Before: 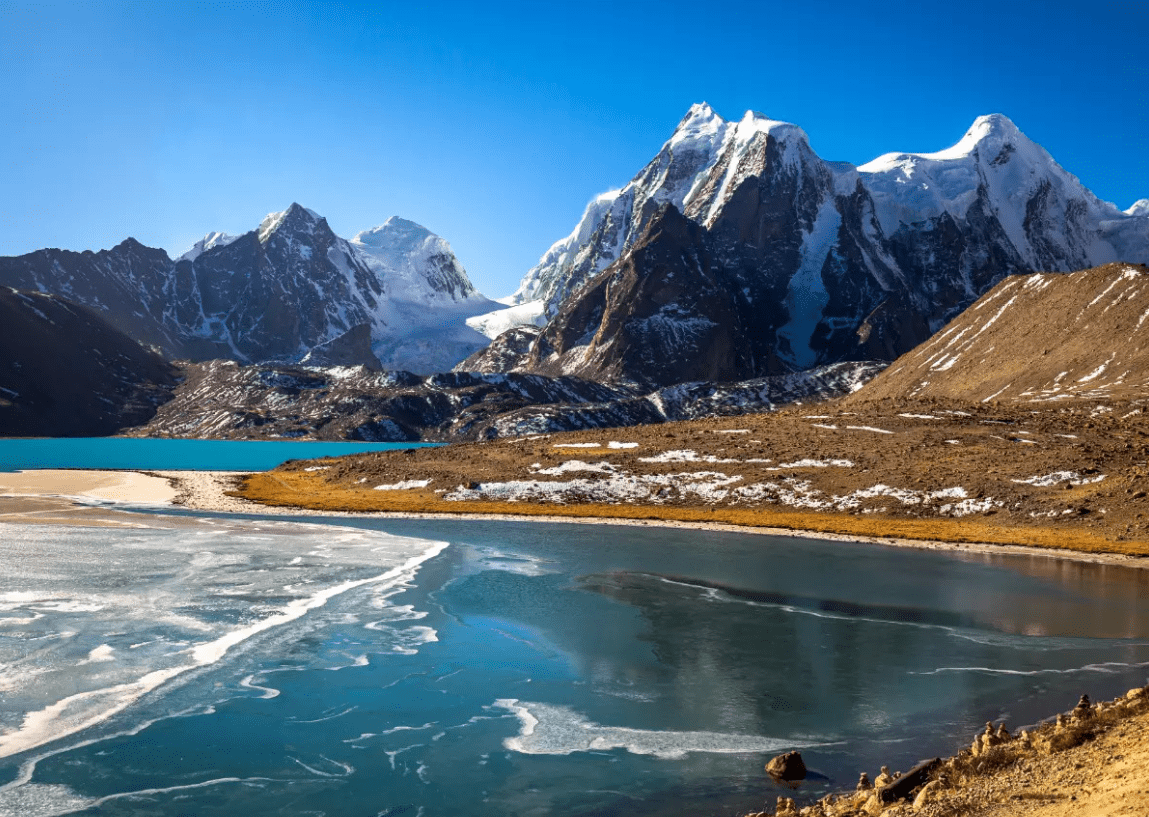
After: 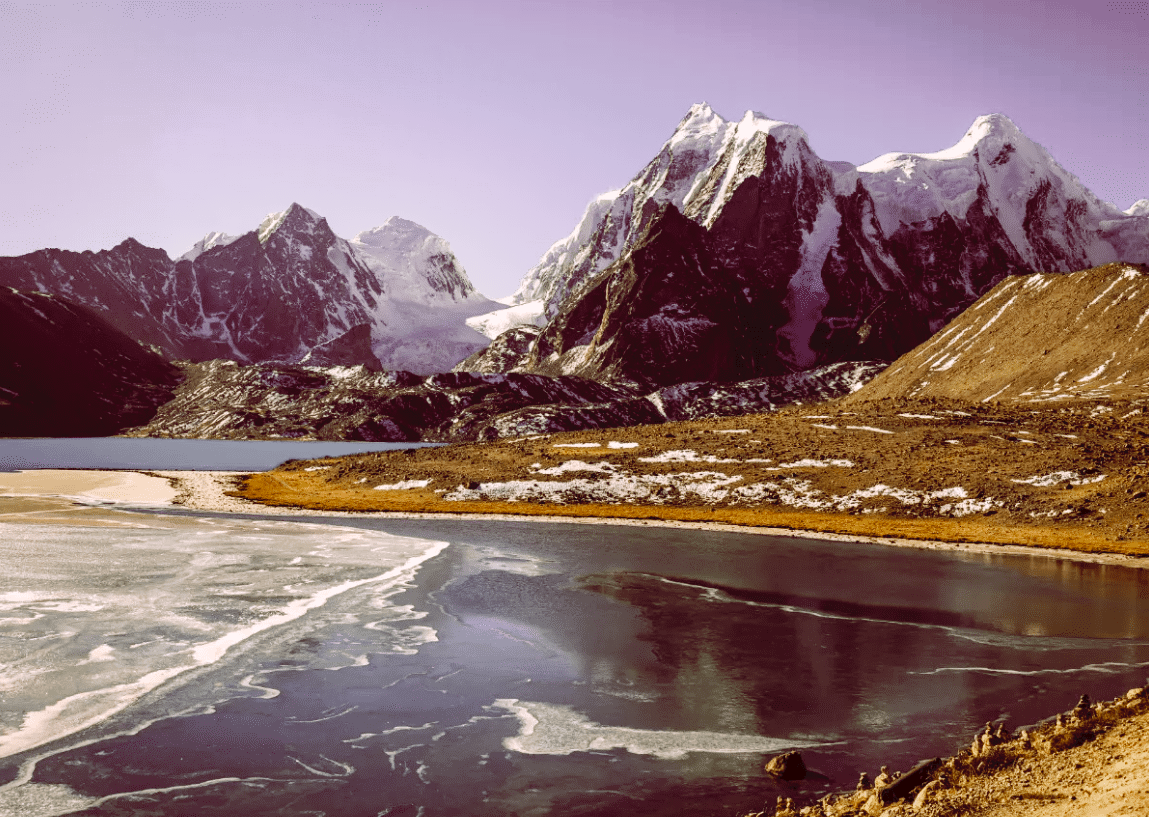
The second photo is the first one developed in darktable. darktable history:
tone curve: curves: ch0 [(0, 0) (0.003, 0.048) (0.011, 0.048) (0.025, 0.048) (0.044, 0.049) (0.069, 0.048) (0.1, 0.052) (0.136, 0.071) (0.177, 0.109) (0.224, 0.157) (0.277, 0.233) (0.335, 0.32) (0.399, 0.404) (0.468, 0.496) (0.543, 0.582) (0.623, 0.653) (0.709, 0.738) (0.801, 0.811) (0.898, 0.895) (1, 1)], preserve colors none
color look up table: target L [92.55, 86.48, 85.33, 88.9, 86.01, 85.25, 74.01, 74.78, 66.19, 62.1, 53.57, 51.16, 46.23, 38.78, 33.51, 16.73, 5.211, 201.53, 87.6, 86.49, 83.31, 74.05, 69.4, 58.93, 53.76, 47.79, 41.12, 33.62, 25.45, 5.493, 80.31, 83.74, 79.84, 55.95, 61.52, 76.25, 49.8, 66.3, 42.83, 44.79, 28.02, 38.55, 25.78, 5.366, 85.36, 83.55, 62.96, 65.59, 42.26], target a [-9.887, -27.26, -17.58, -6.618, -38.8, -21.66, -48.98, -19.23, -2.362, 0.06, -23.53, -7.744, -30.32, -2.783, -0.721, 3.068, 33.55, 0, 4.673, 4.033, 14.13, 22.03, 26.66, 51.69, 57.39, 23.58, 43.6, 41.16, 31.38, 35.15, 21.44, 17.45, 28.52, 30.65, 11.7, 23.85, 59.23, 14.02, 14.76, 37.67, 36.73, 34.39, 29.03, 34.98, -2.34, 10.54, -11.21, 3.454, 6.485], target b [56.19, 24.84, 4.244, 8.044, 62.37, 82.22, 67.9, 50.58, 59.54, 28.58, 27.4, 15.04, 36.75, 32.61, 16.32, 28.39, 8.497, -0.001, 35.19, 57.63, 8.115, 49.58, 30.72, 18.98, 47.91, 26.26, 39.34, 11.07, 43.26, 9.047, -5.68, -13.22, -20.97, -0.372, -4.648, -25.44, -15.12, -17.95, 0.869, -33.3, -13.09, -40.86, -27.16, 8.436, -10.5, -14.3, 2.791, 4.678, -10.23], num patches 49
